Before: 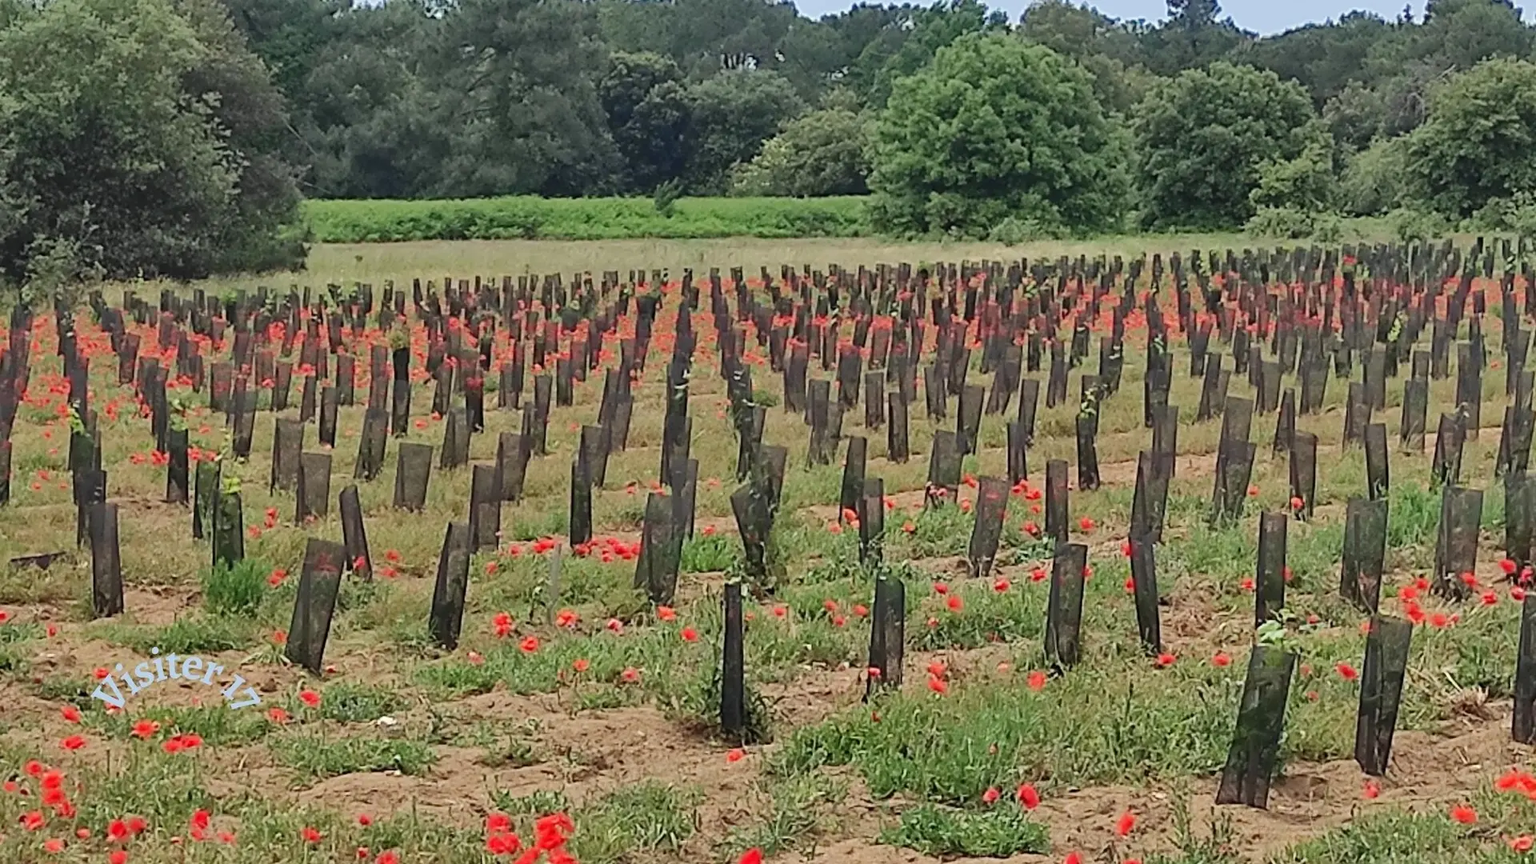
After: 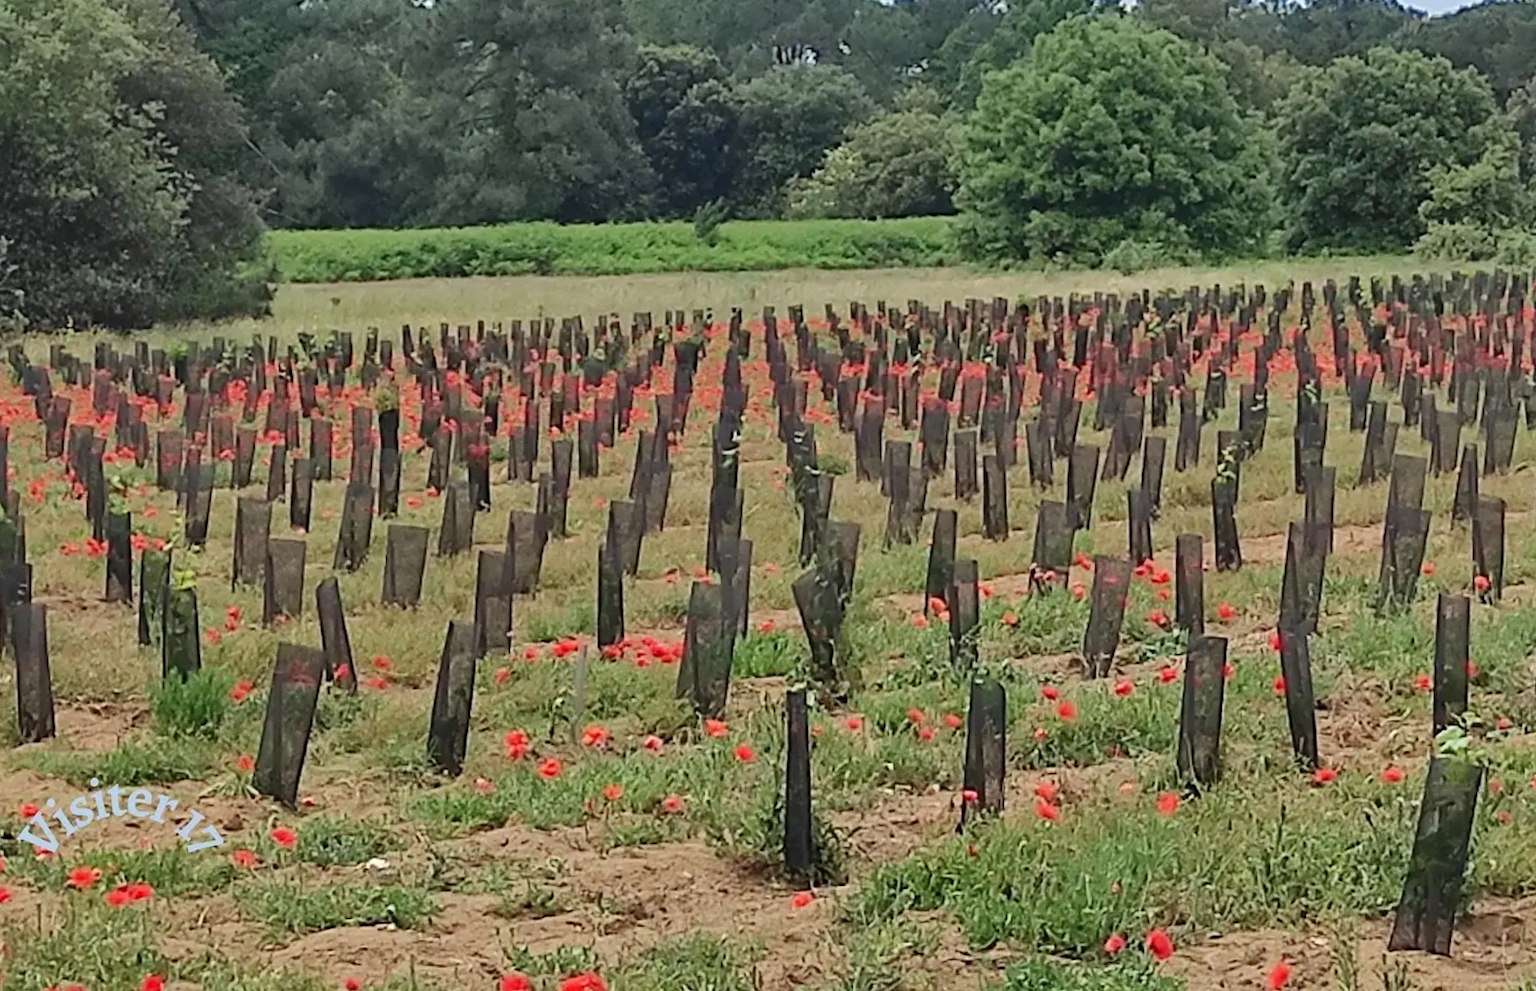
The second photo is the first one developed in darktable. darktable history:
crop and rotate: angle 0.809°, left 4.172%, top 0.781%, right 11.591%, bottom 2.55%
